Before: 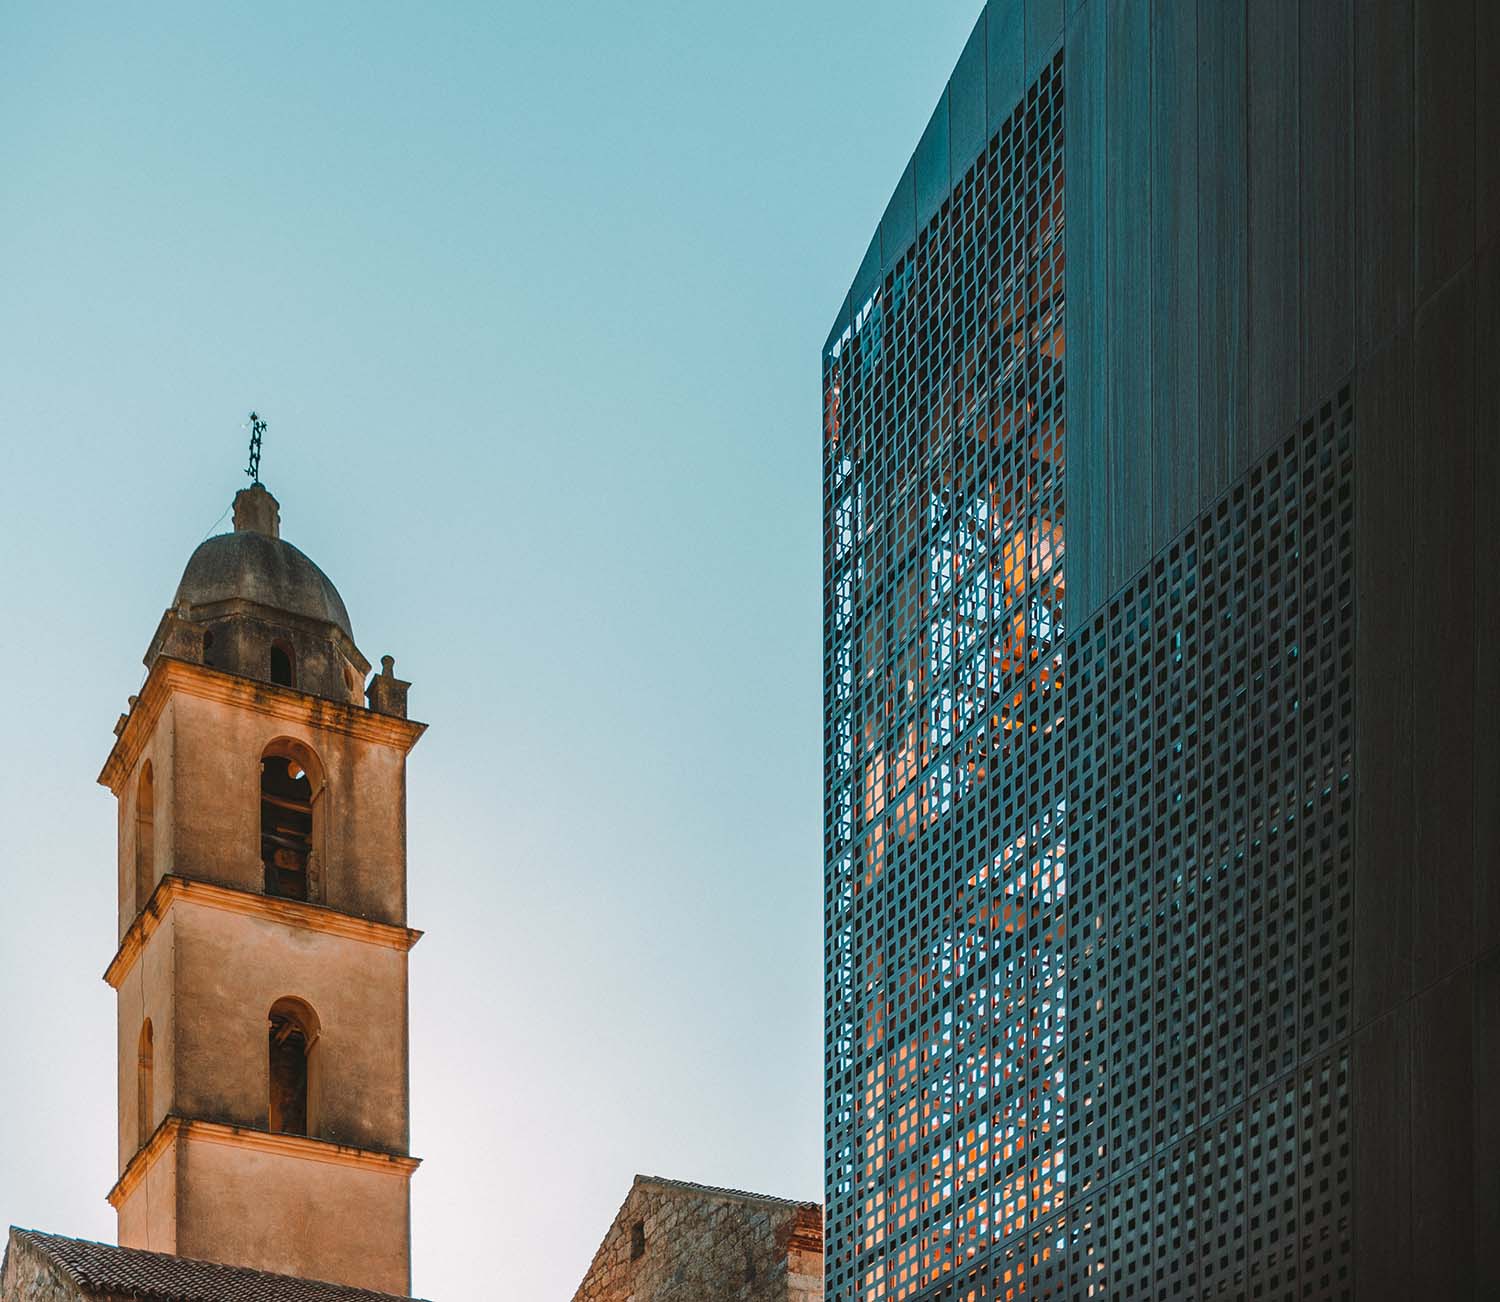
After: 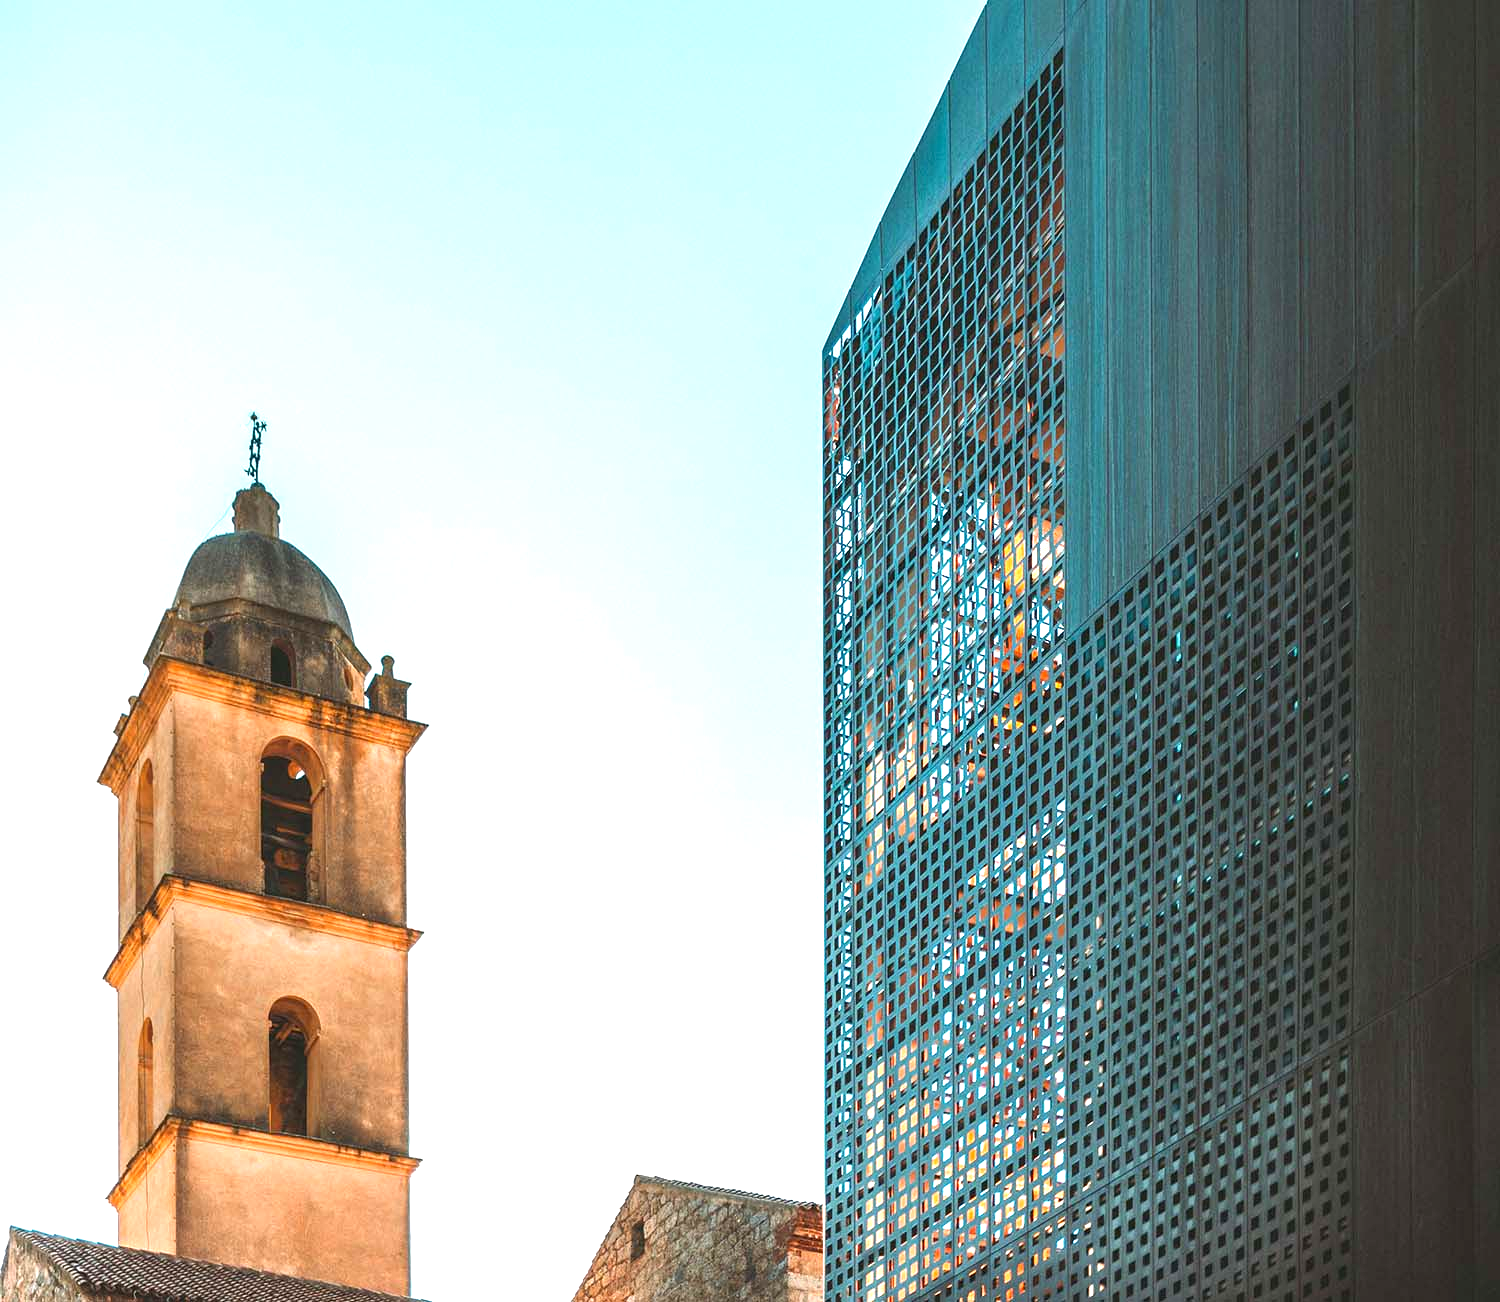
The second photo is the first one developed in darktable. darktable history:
exposure: exposure 1.246 EV, compensate highlight preservation false
